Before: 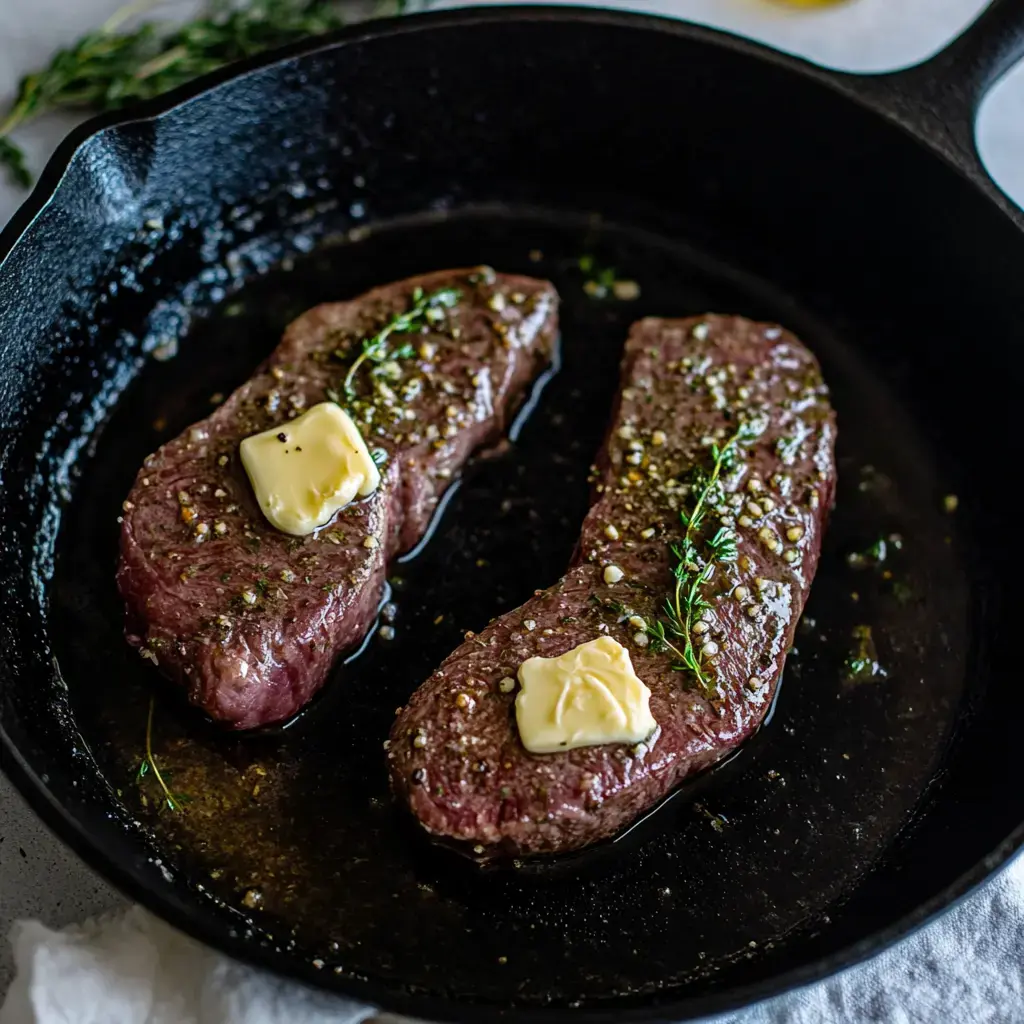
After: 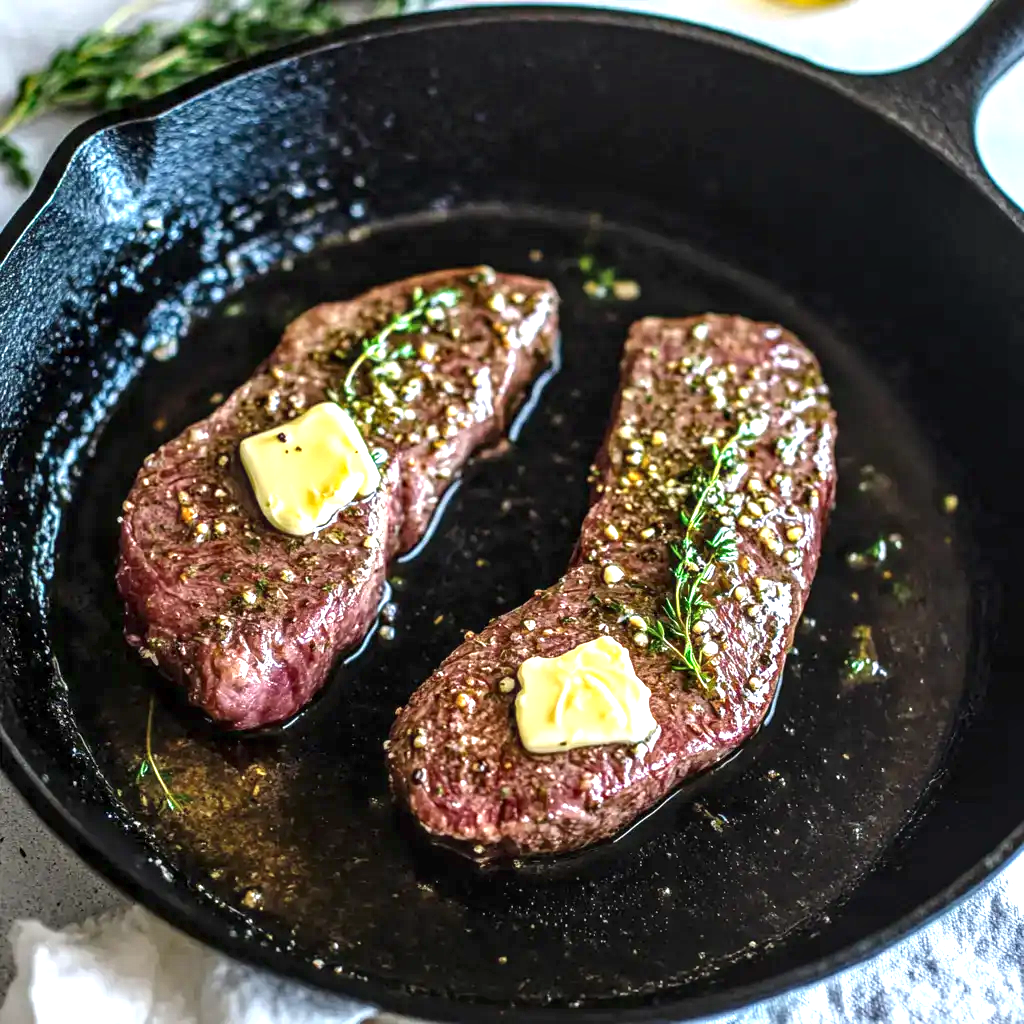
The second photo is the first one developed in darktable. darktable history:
local contrast: detail 130%
exposure: black level correction 0, exposure 1.44 EV, compensate exposure bias true, compensate highlight preservation false
